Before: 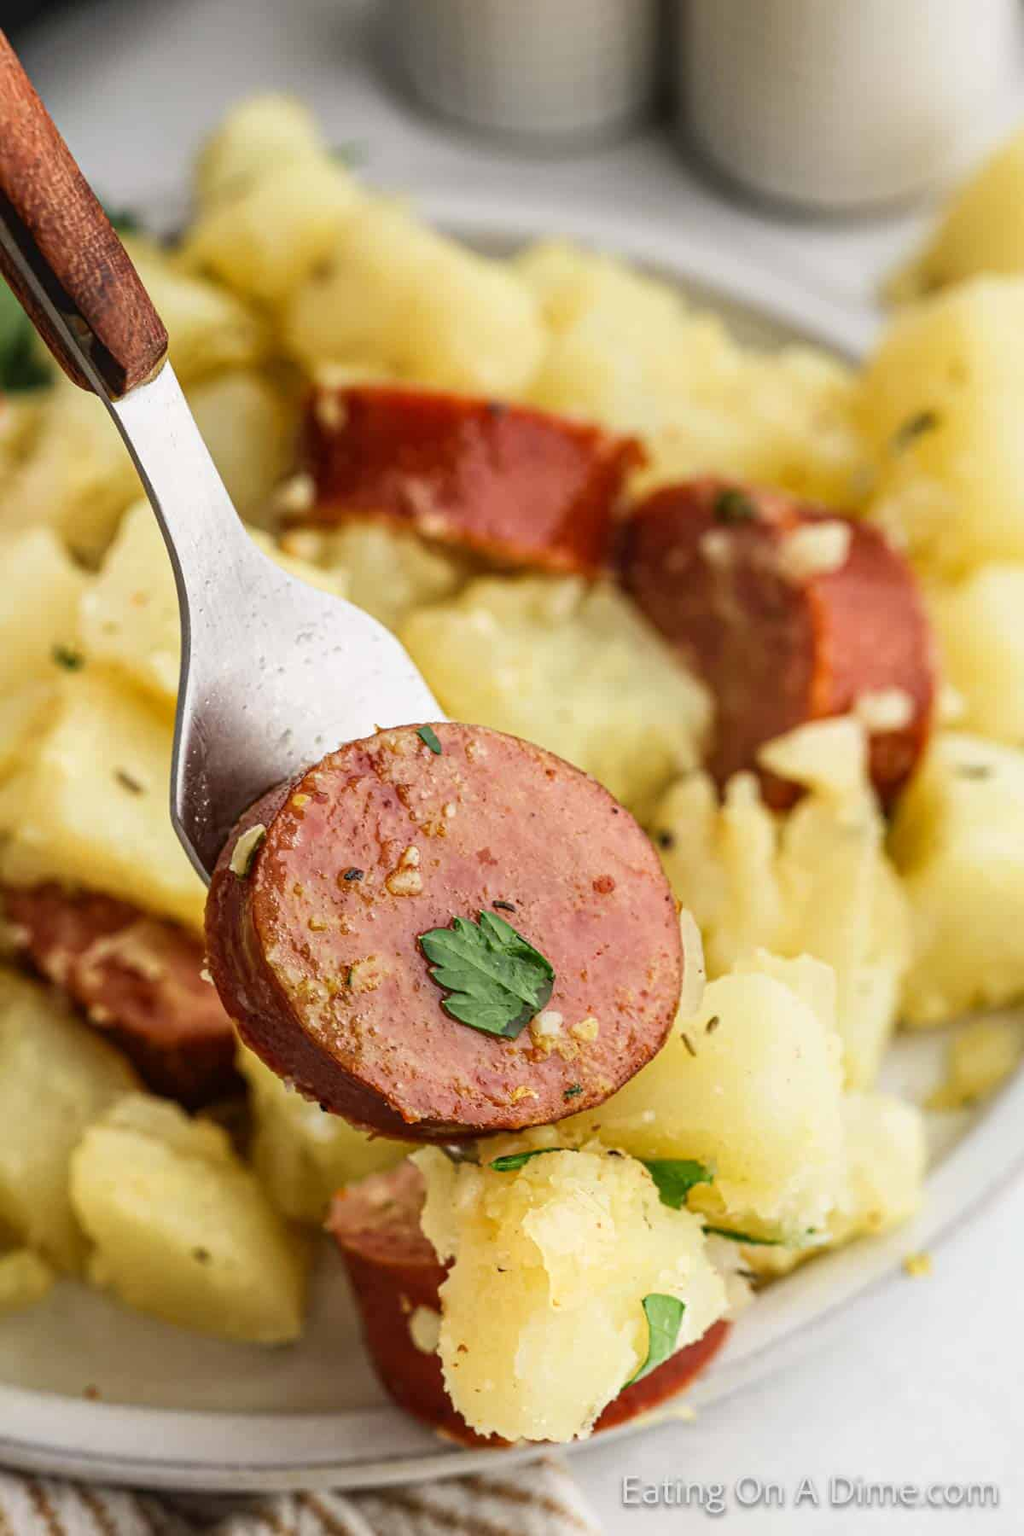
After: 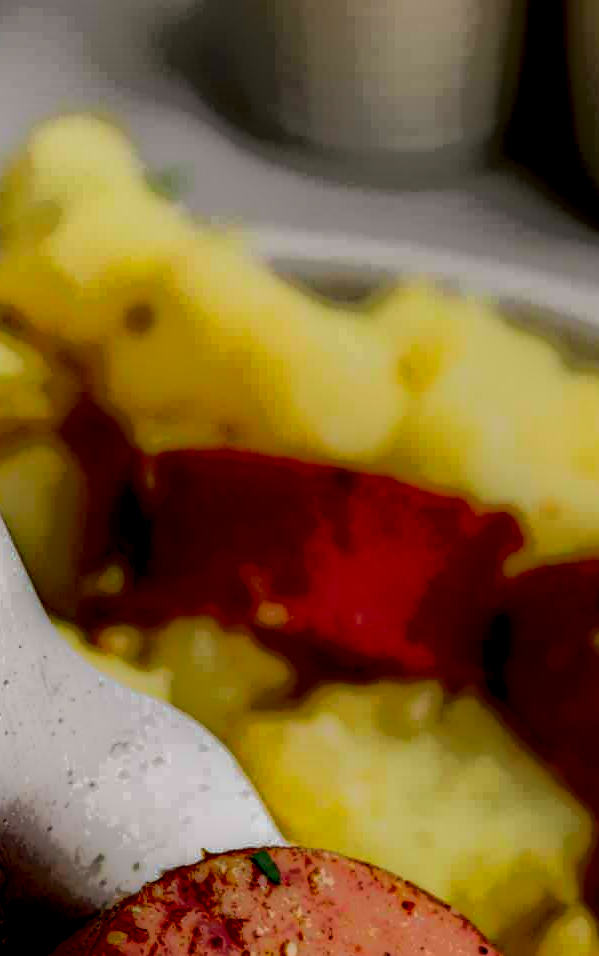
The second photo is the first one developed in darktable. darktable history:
contrast brightness saturation: saturation 0.481
local contrast: highlights 3%, shadows 248%, detail 164%, midtone range 0.003
crop: left 19.752%, right 30.275%, bottom 46.884%
